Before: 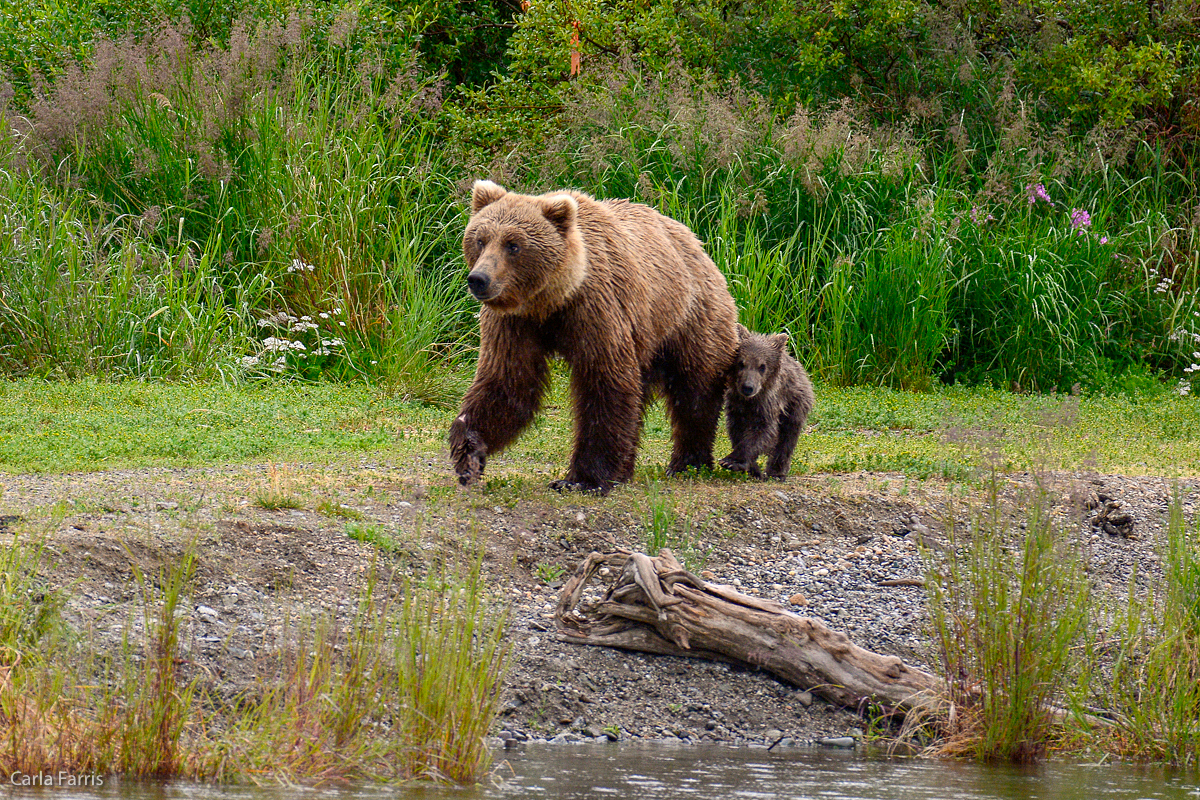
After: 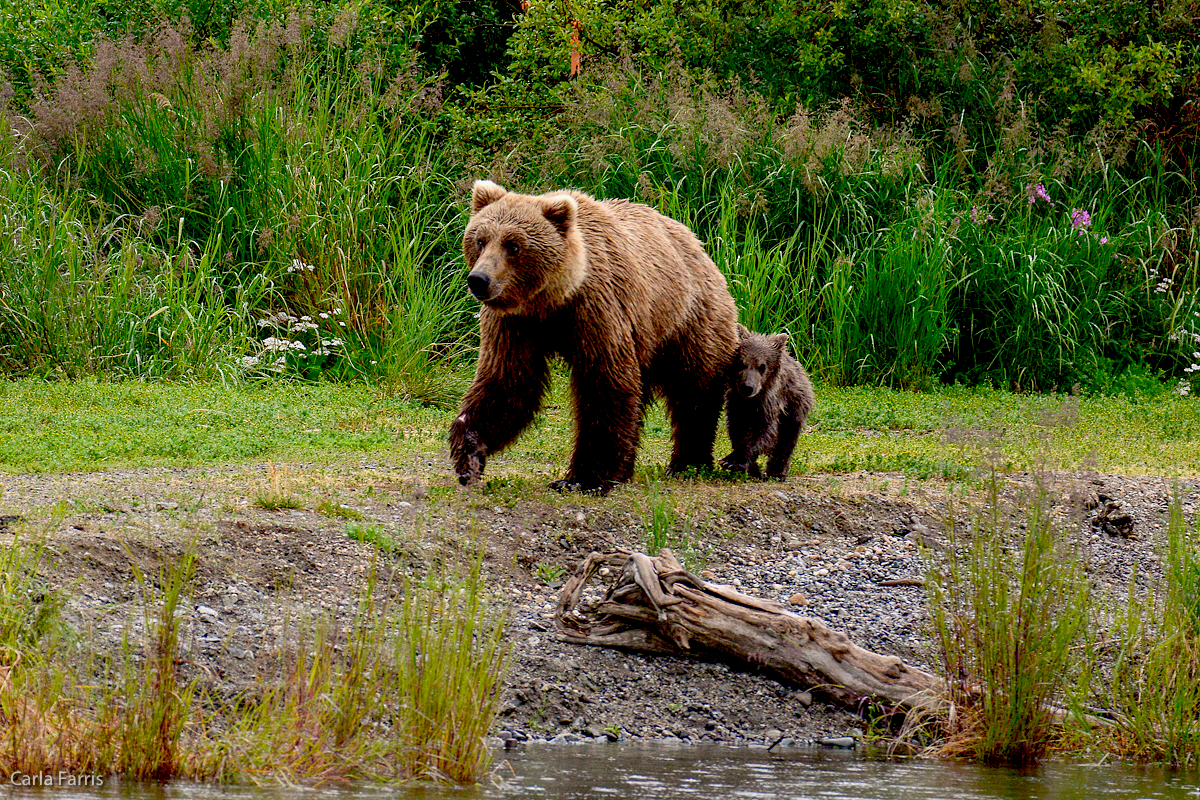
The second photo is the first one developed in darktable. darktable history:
exposure: black level correction 0.03, exposure -0.081 EV, compensate highlight preservation false
